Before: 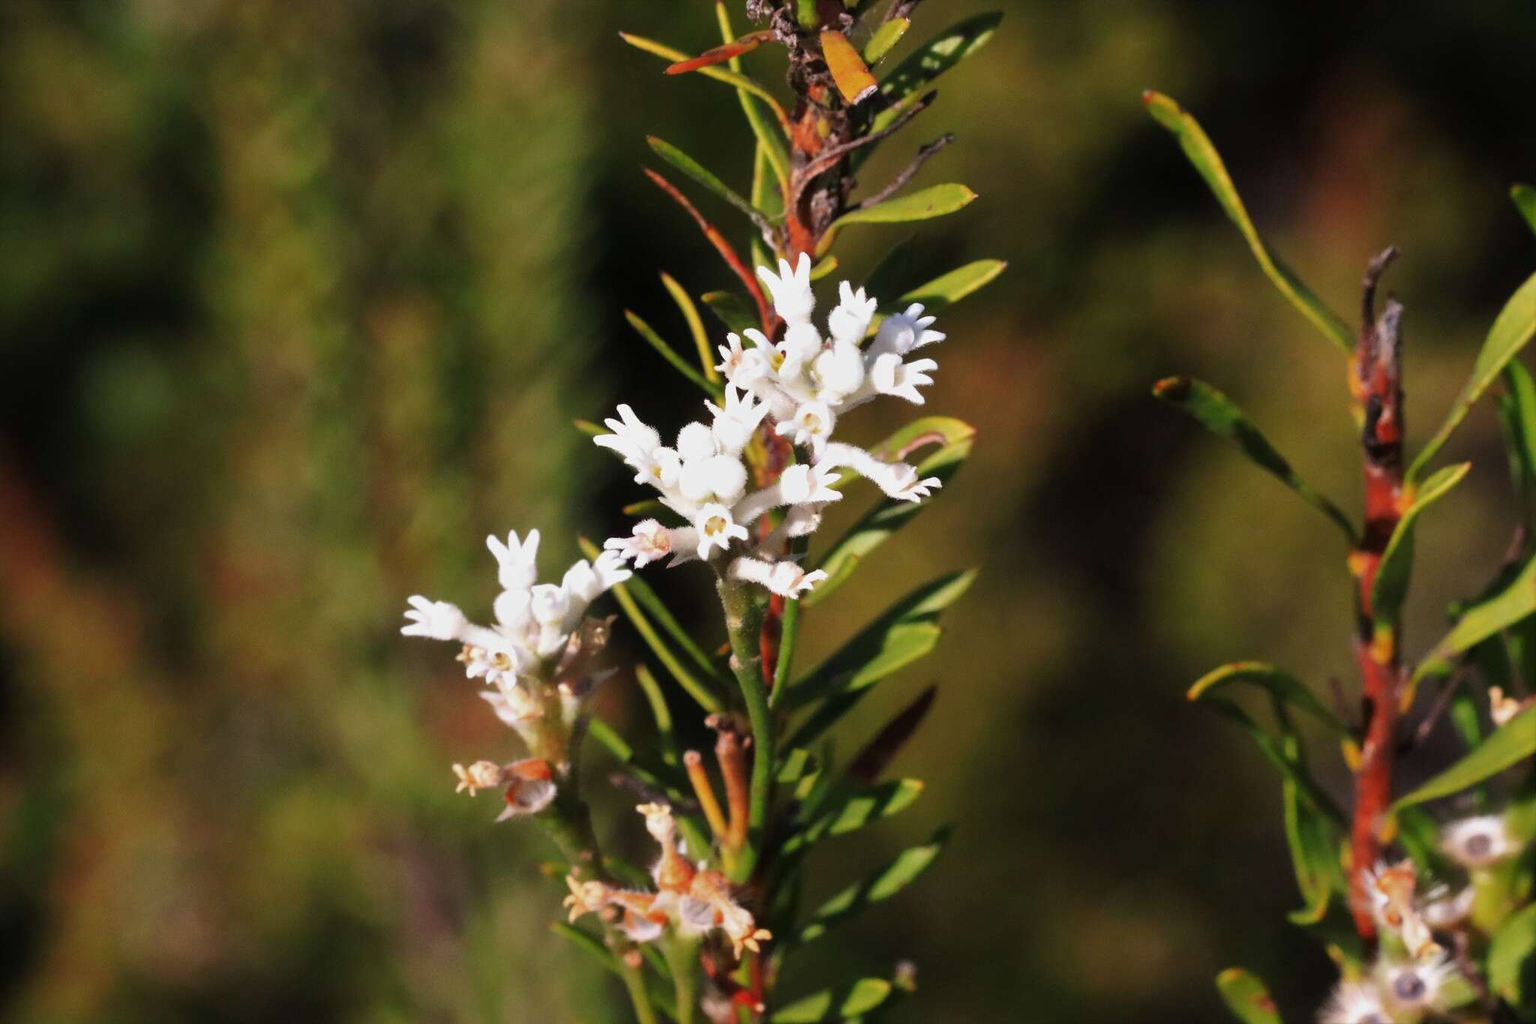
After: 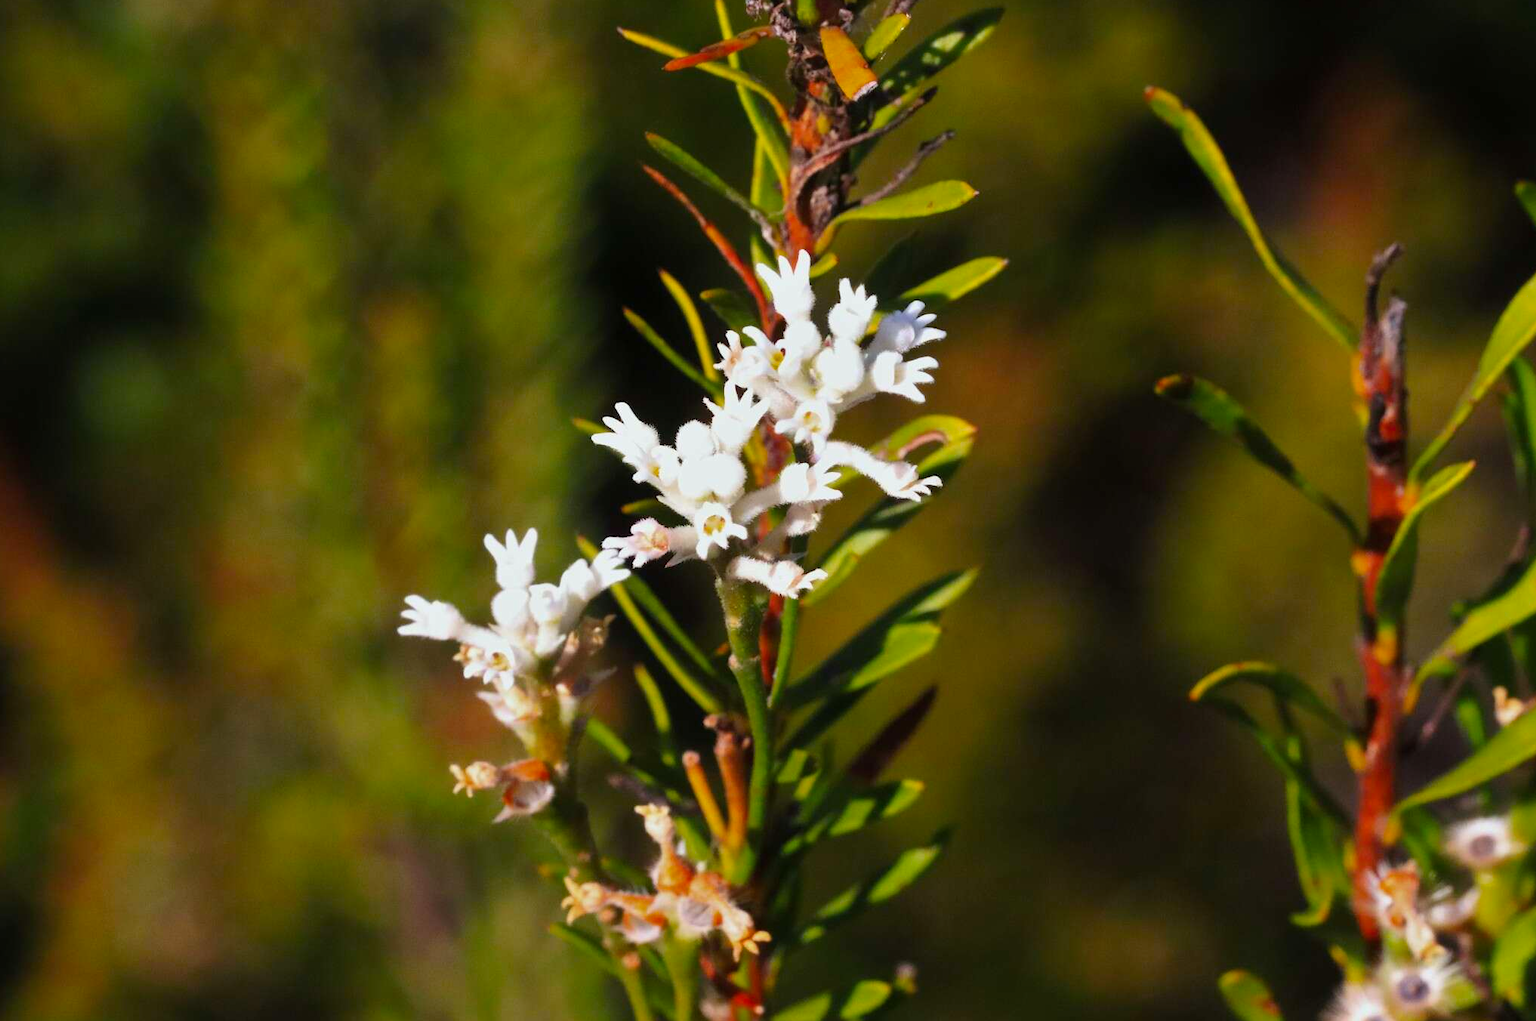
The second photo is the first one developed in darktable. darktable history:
crop: left 0.434%, top 0.485%, right 0.244%, bottom 0.386%
color balance rgb: perceptual saturation grading › global saturation 20%, global vibrance 20%
white balance: red 0.978, blue 0.999
